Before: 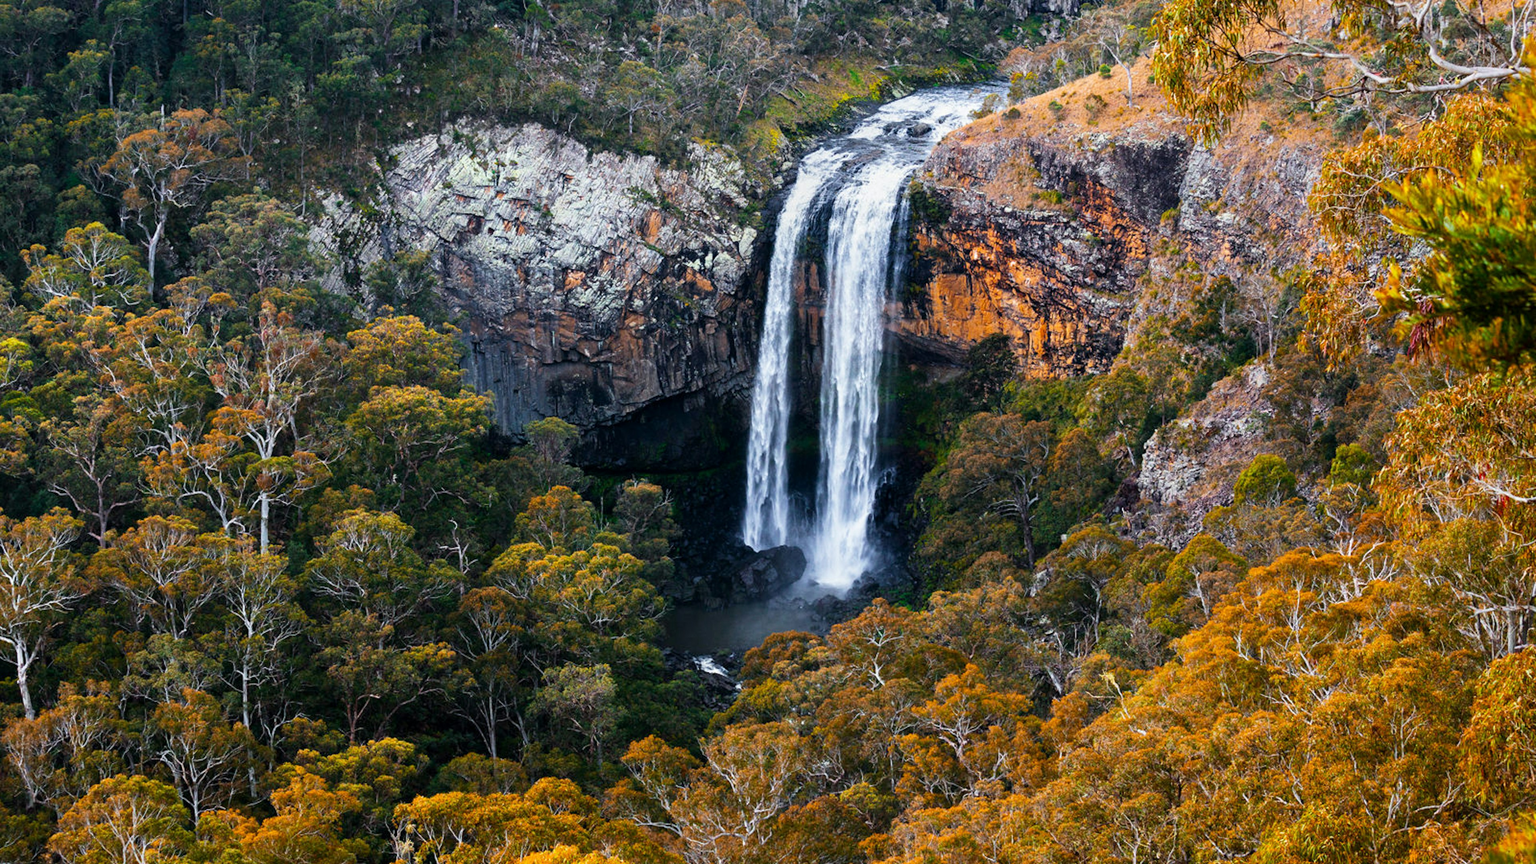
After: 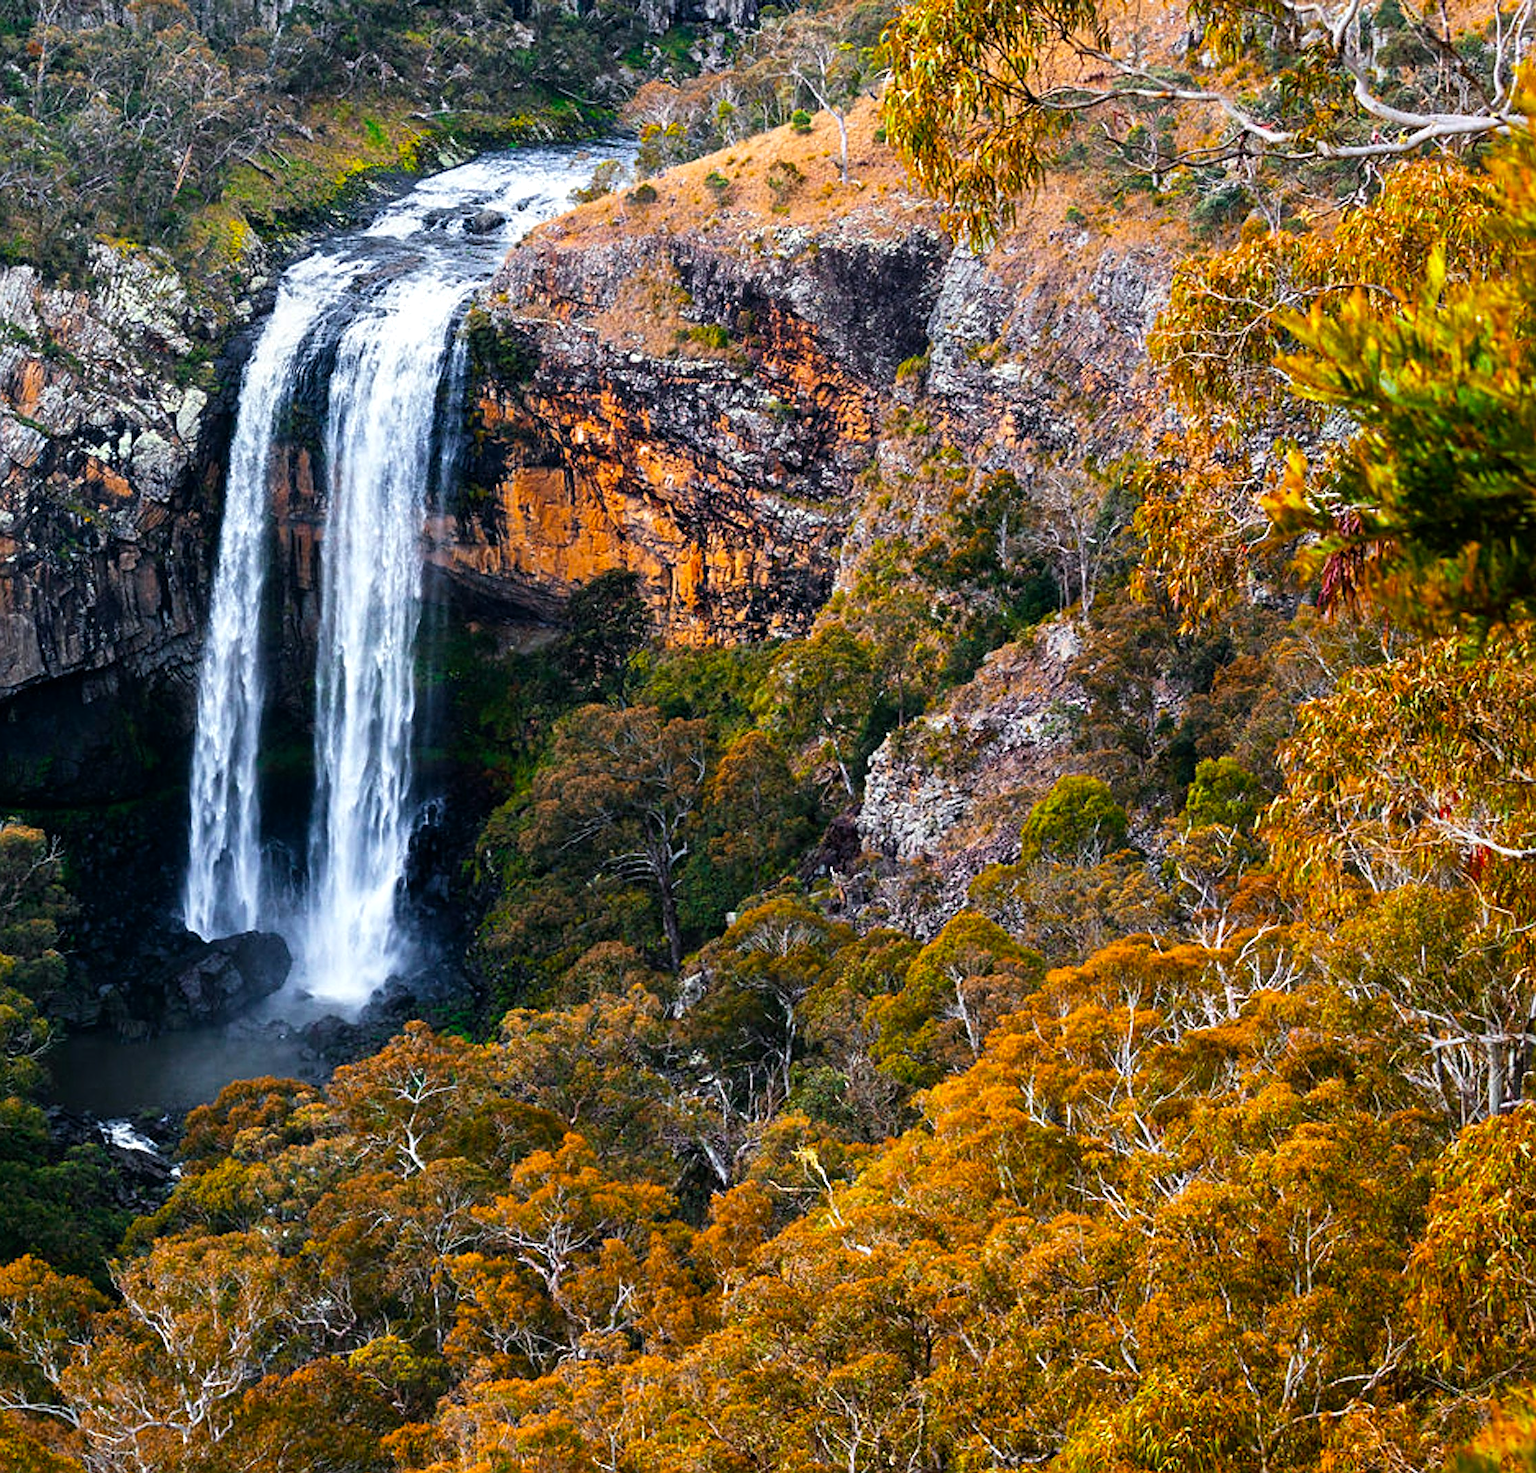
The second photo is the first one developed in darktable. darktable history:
sharpen: on, module defaults
crop: left 41.402%
color balance: contrast 8.5%, output saturation 105%
